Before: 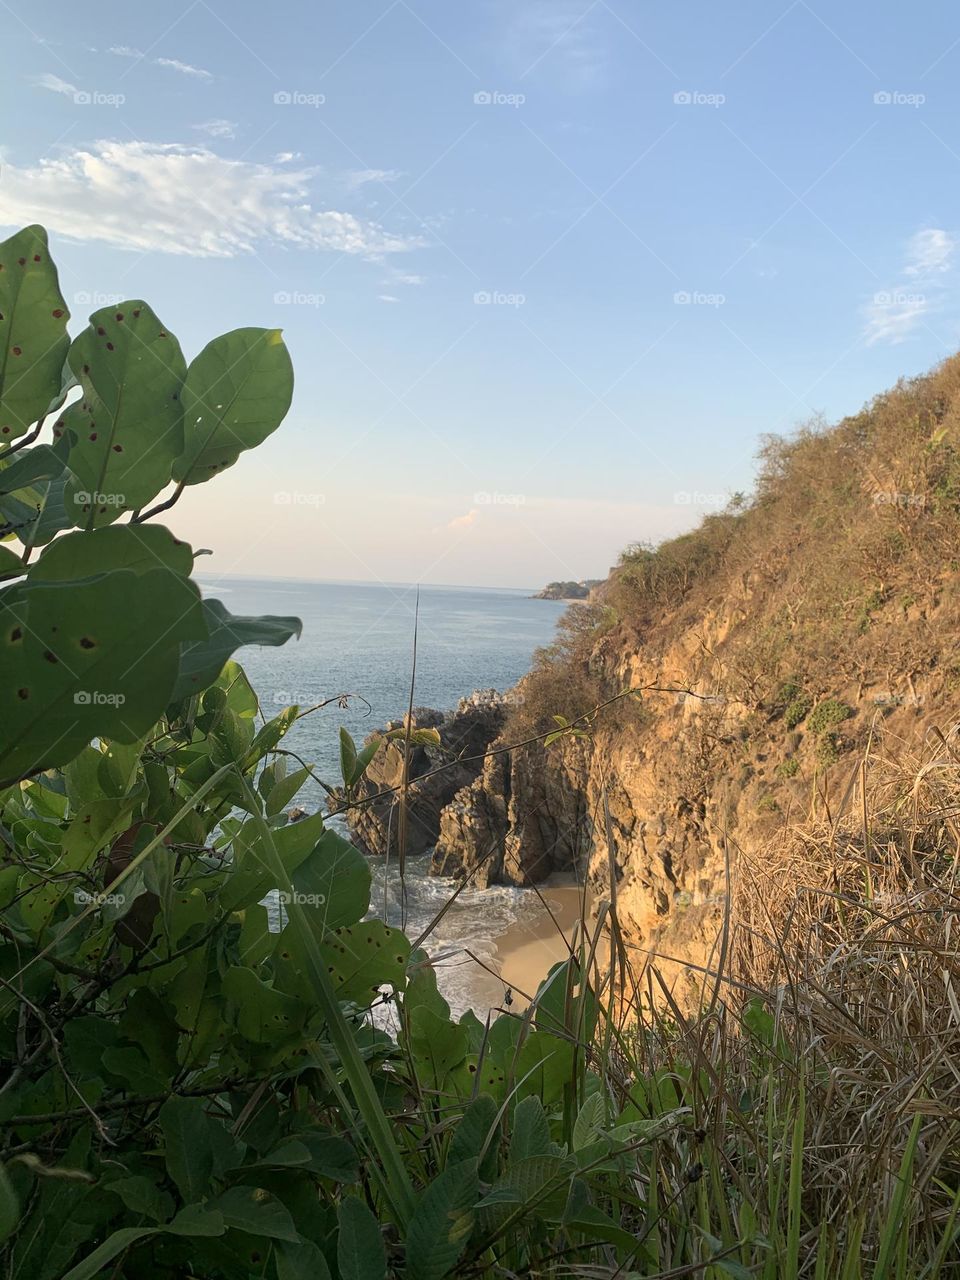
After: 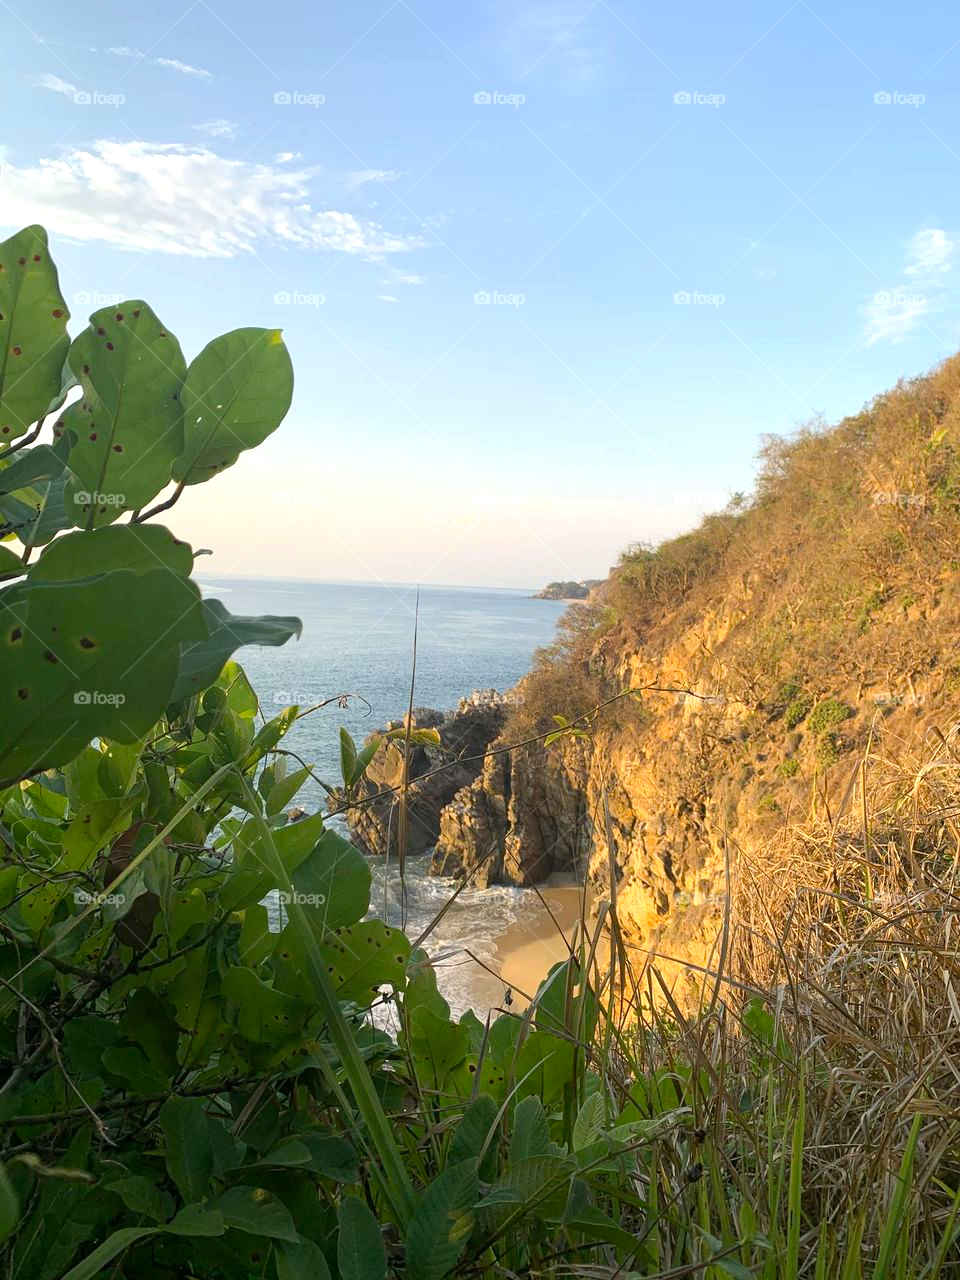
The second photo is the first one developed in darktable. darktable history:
color balance rgb: perceptual saturation grading › global saturation 25.228%, perceptual brilliance grading › global brilliance 9.639%, perceptual brilliance grading › shadows 15.287%
